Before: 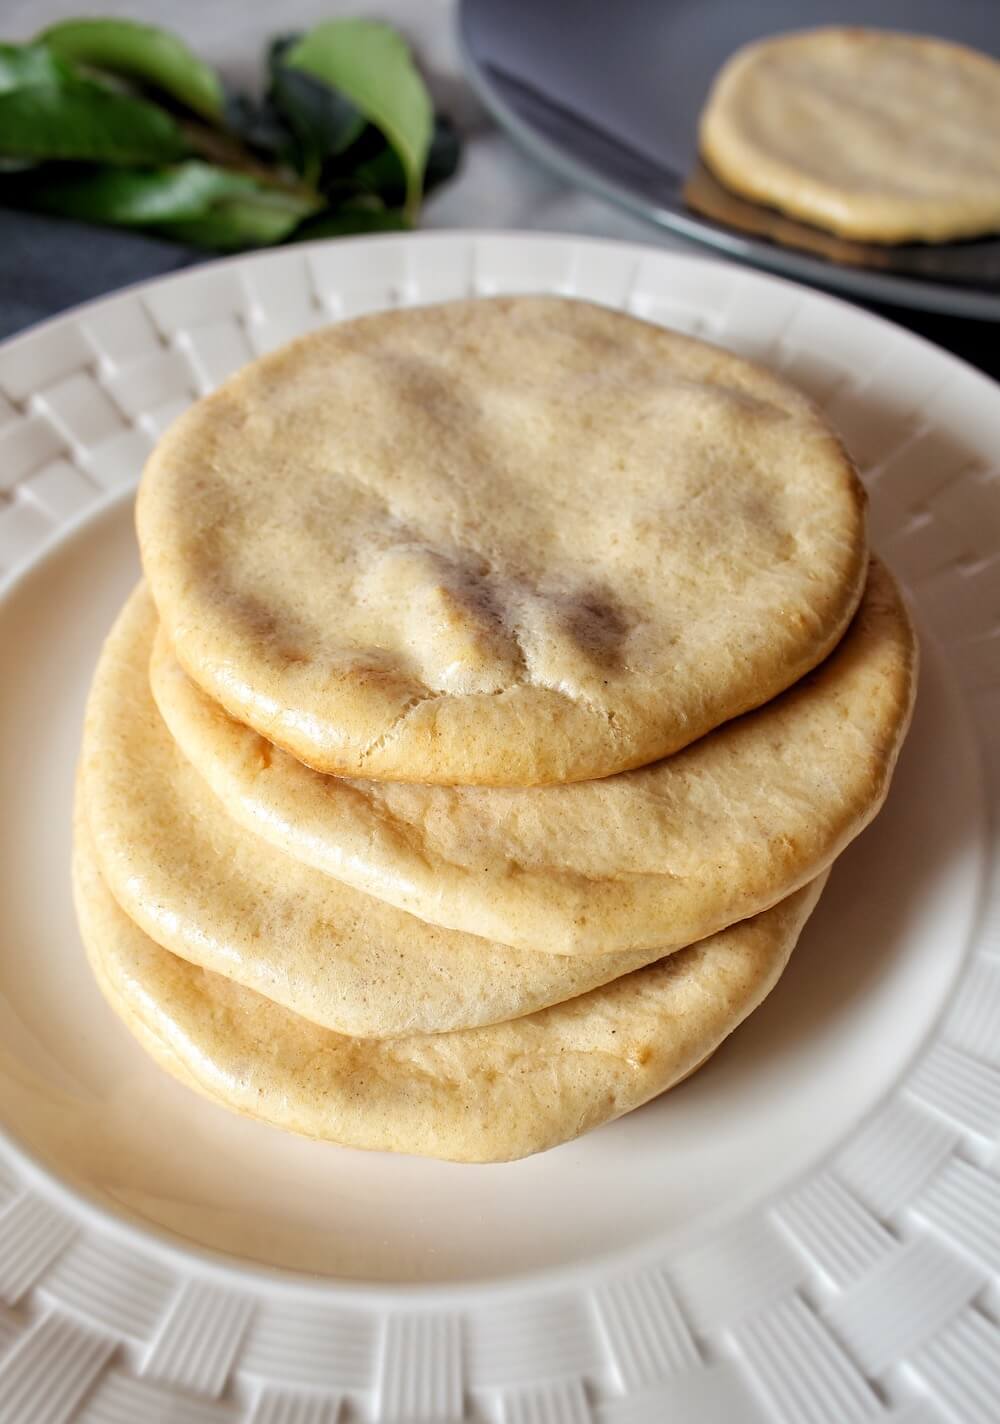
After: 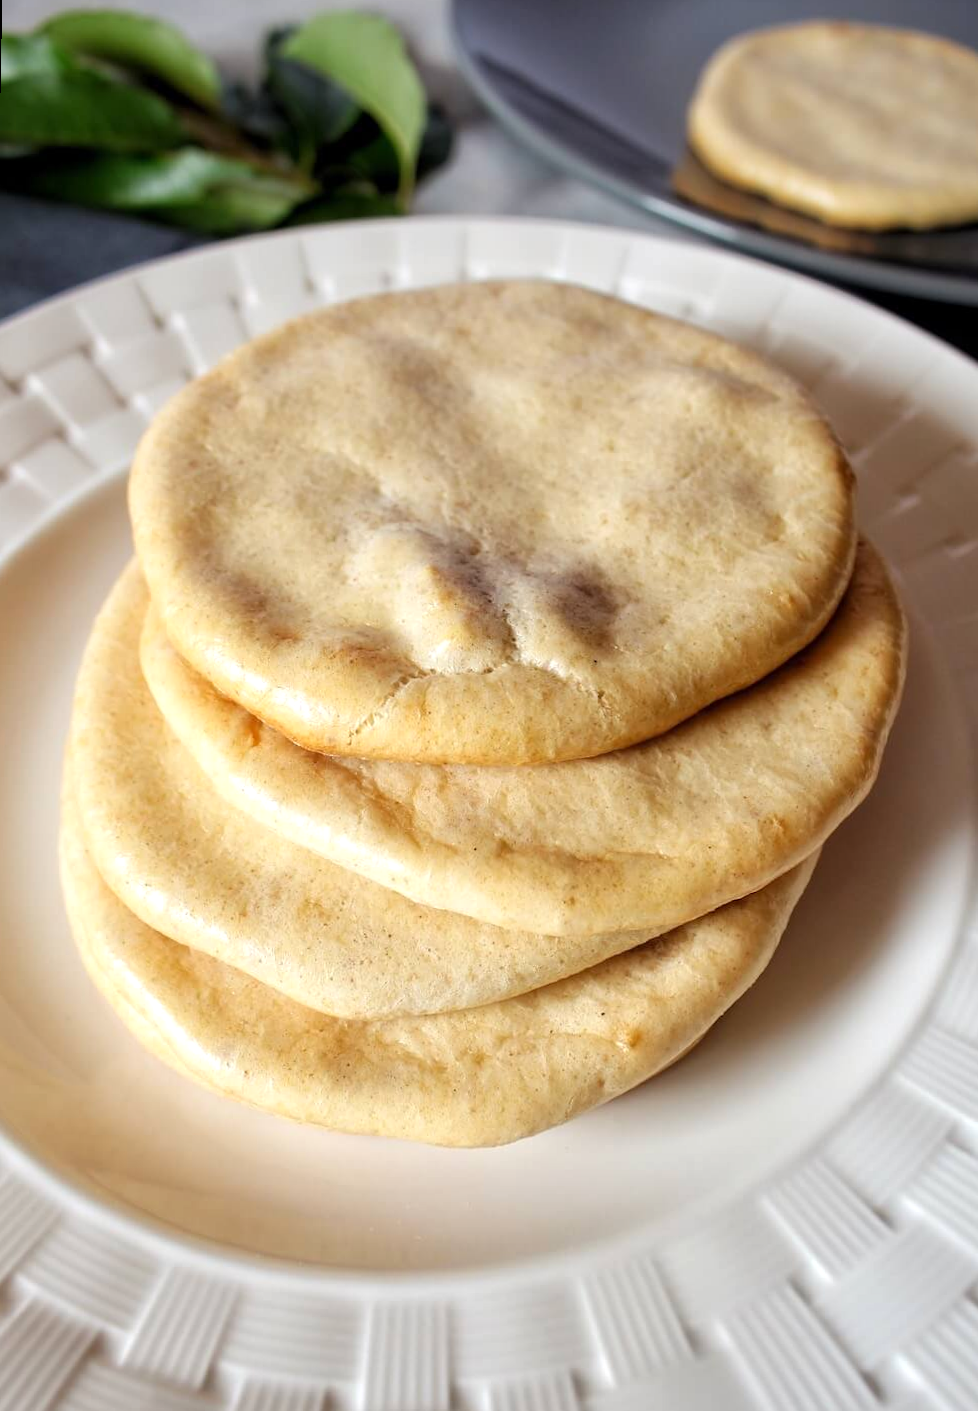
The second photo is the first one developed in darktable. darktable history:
exposure: exposure 0.161 EV, compensate highlight preservation false
rotate and perspective: rotation 0.226°, lens shift (vertical) -0.042, crop left 0.023, crop right 0.982, crop top 0.006, crop bottom 0.994
